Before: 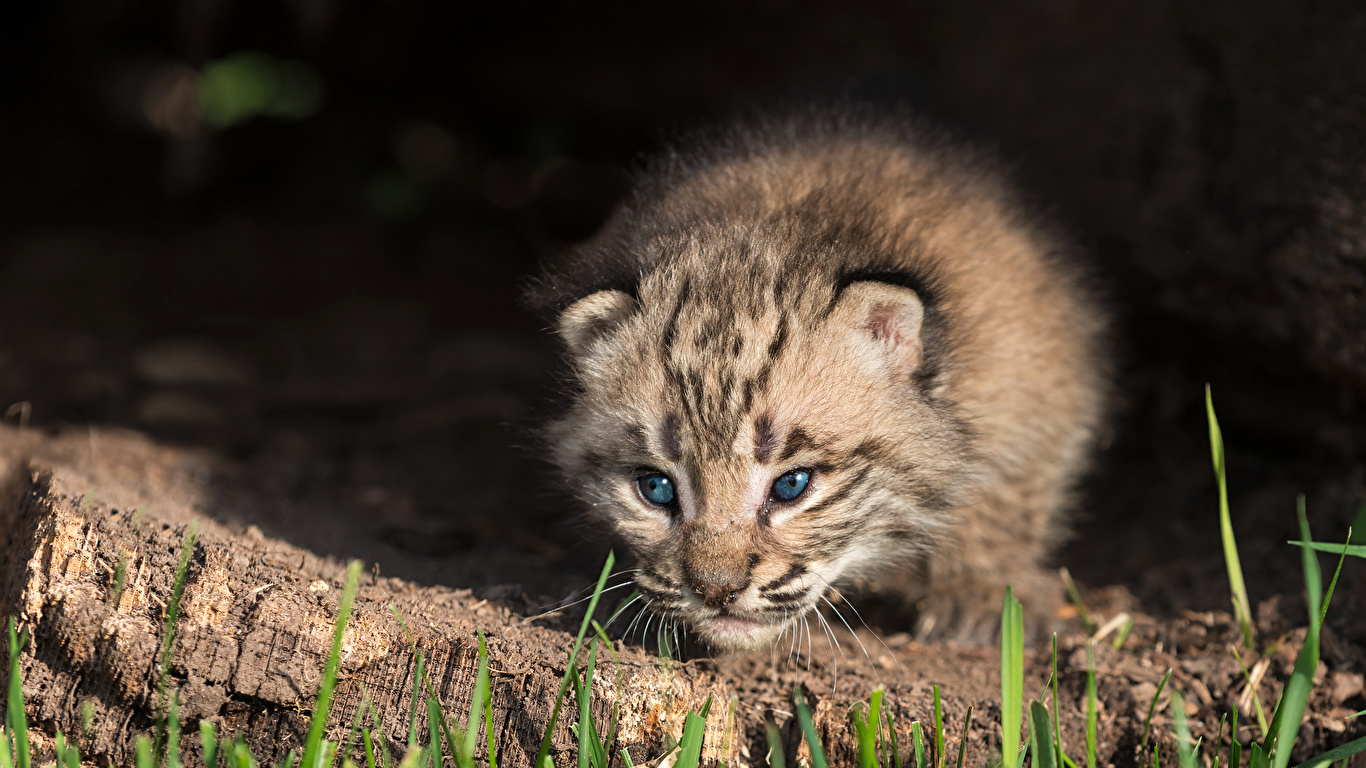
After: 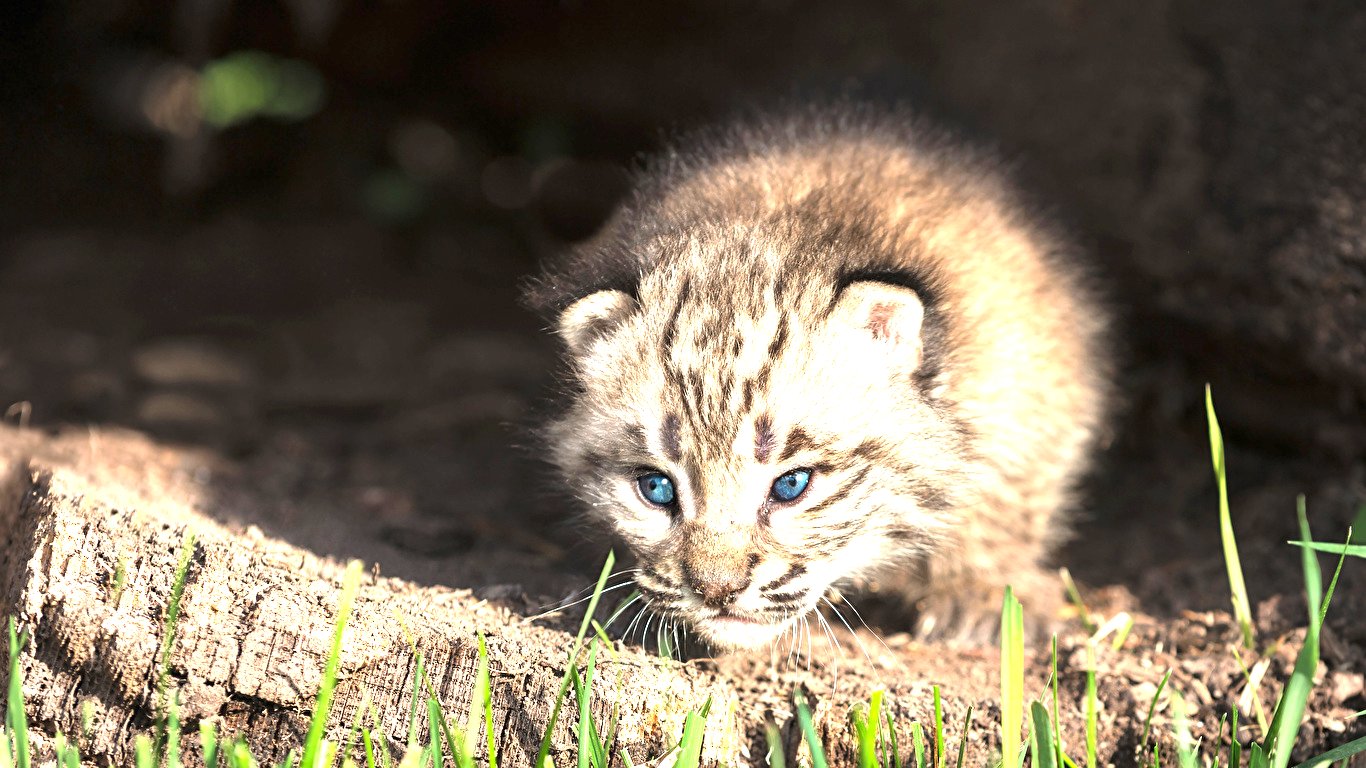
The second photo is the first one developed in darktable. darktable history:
exposure: black level correction 0, exposure 1.741 EV, compensate exposure bias true, compensate highlight preservation false
vignetting: fall-off radius 93.87%
